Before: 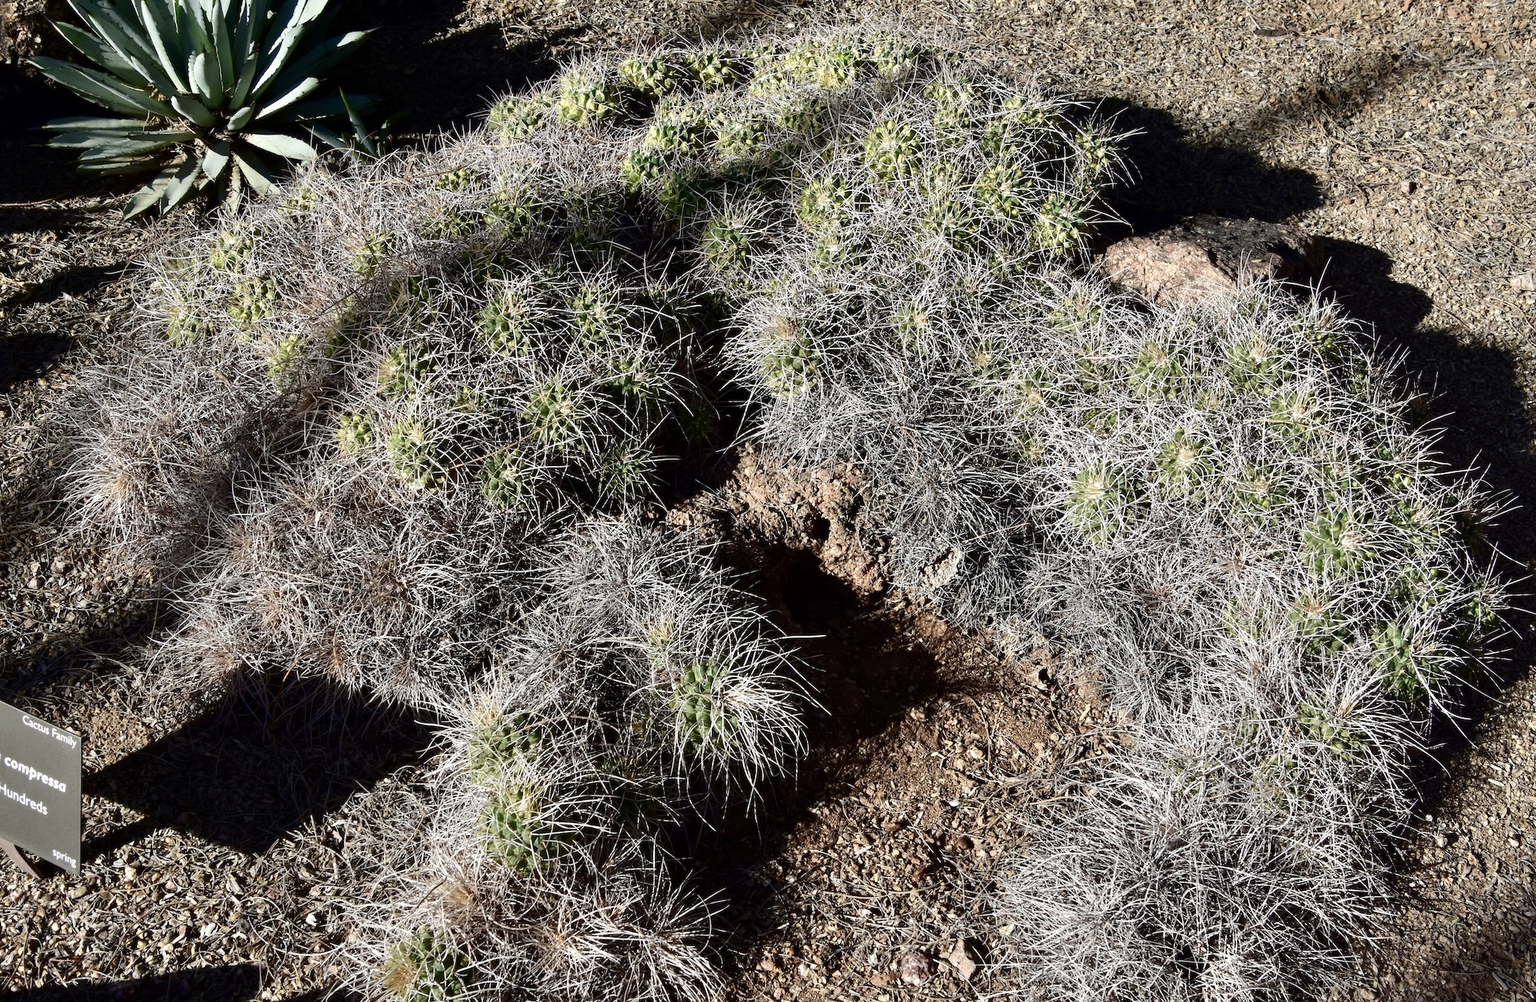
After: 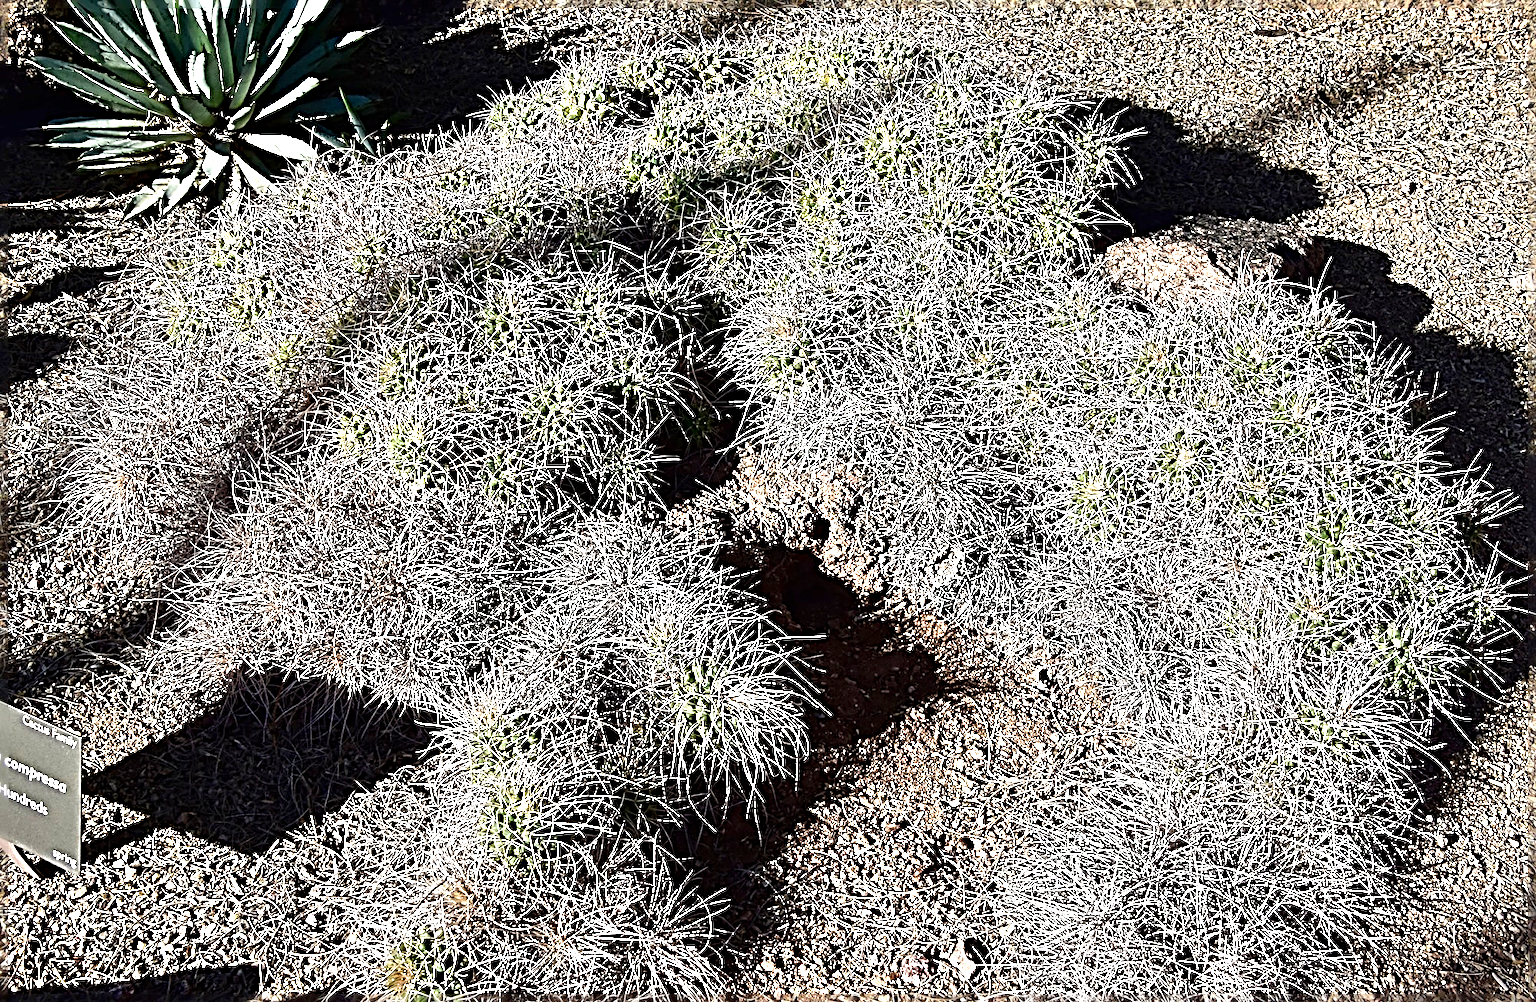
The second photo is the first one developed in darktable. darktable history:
exposure: black level correction 0, exposure 0.703 EV, compensate highlight preservation false
sharpen: radius 4.033, amount 1.989
shadows and highlights: soften with gaussian
